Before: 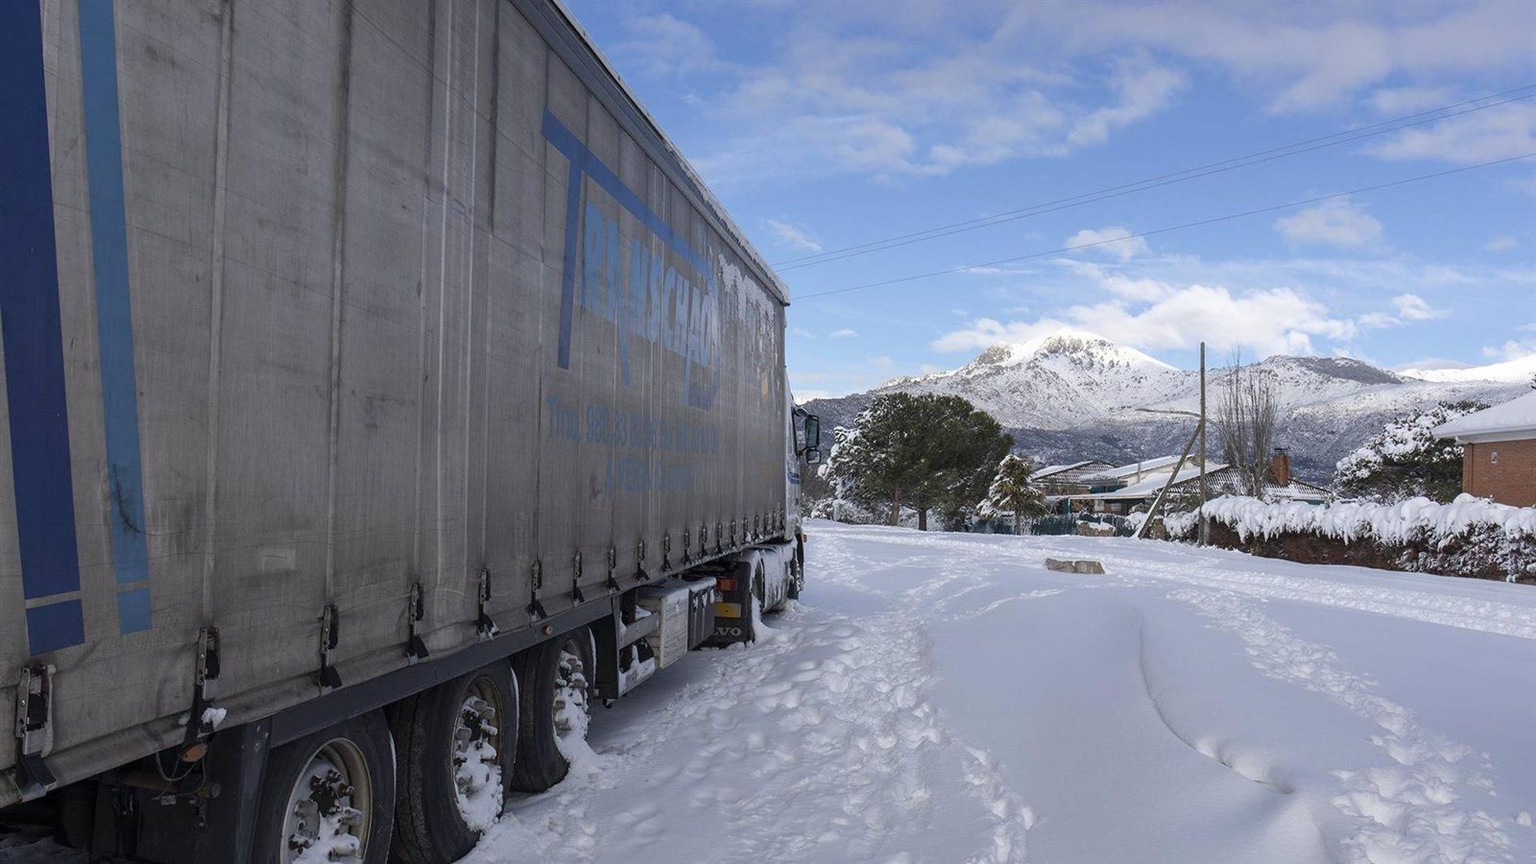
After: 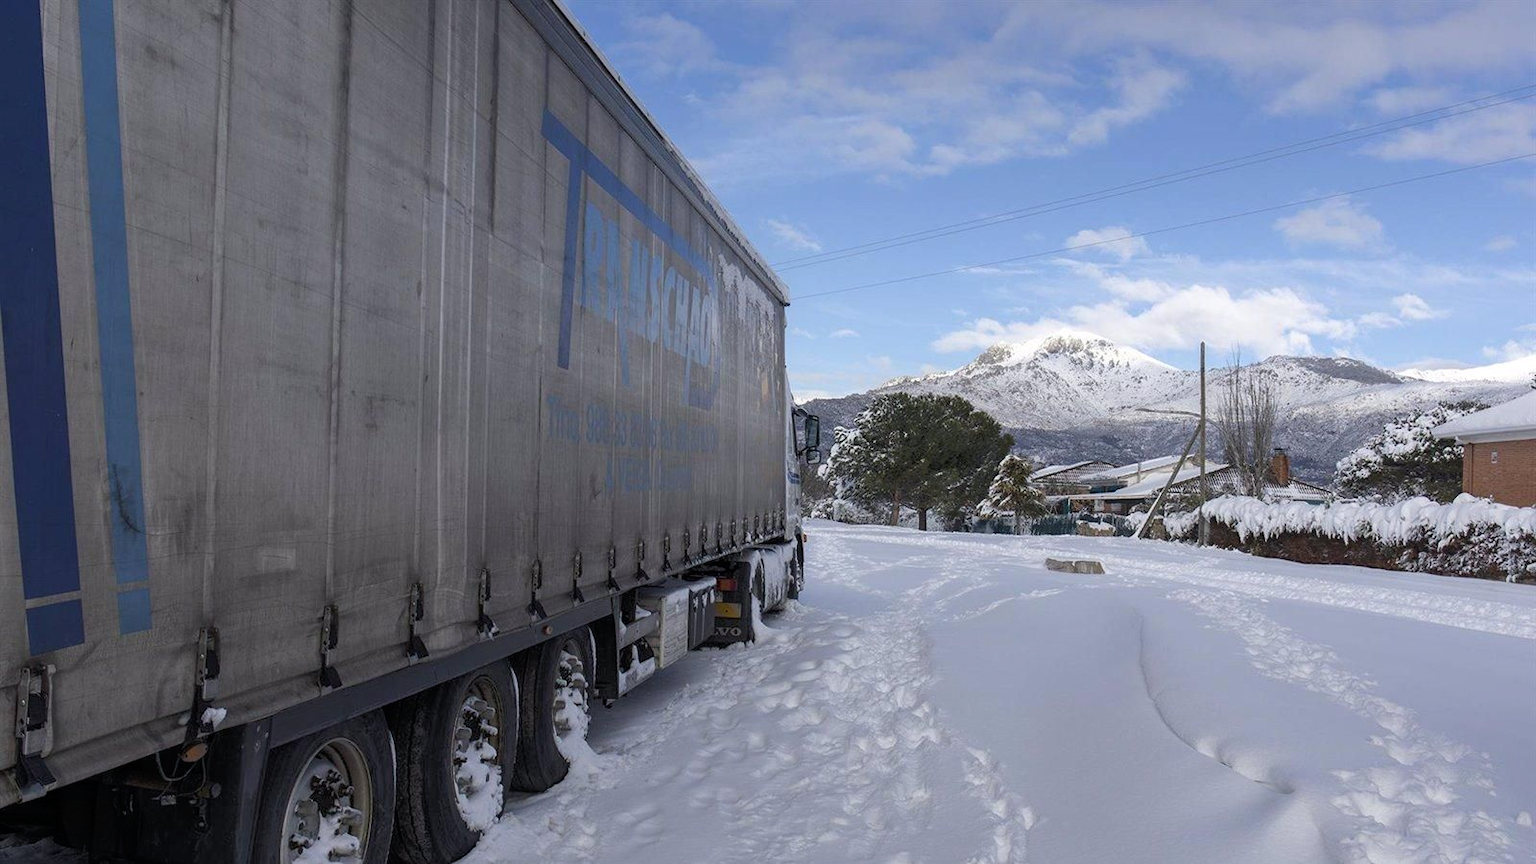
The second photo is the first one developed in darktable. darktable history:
tone equalizer: -8 EV -1.85 EV, -7 EV -1.19 EV, -6 EV -1.64 EV
